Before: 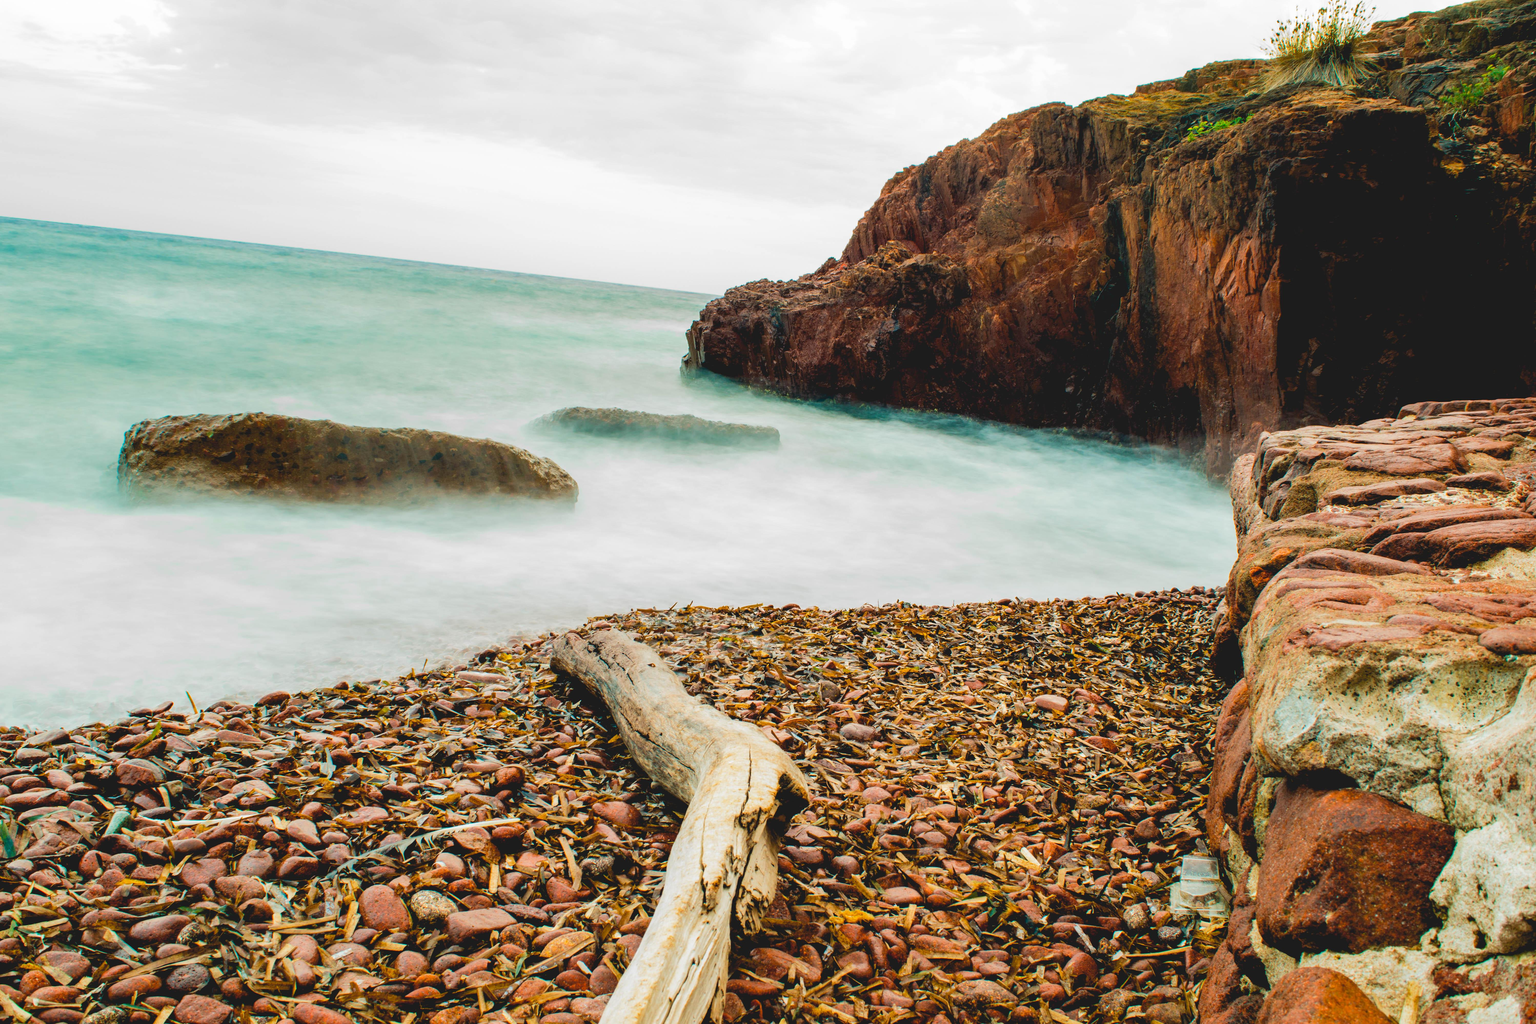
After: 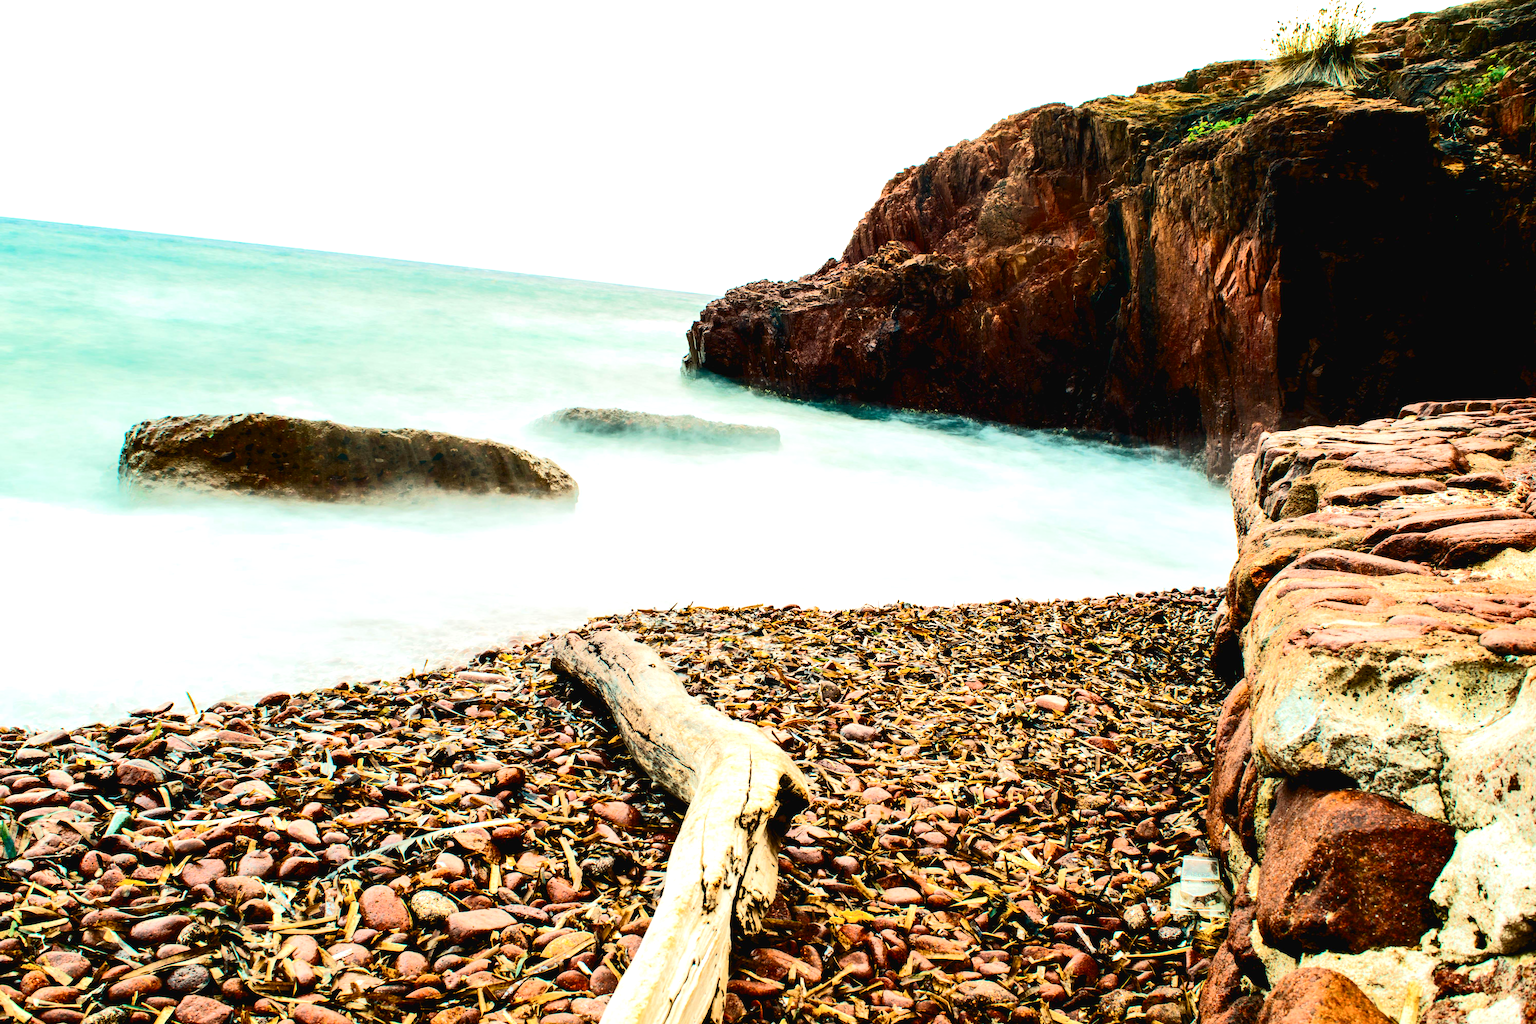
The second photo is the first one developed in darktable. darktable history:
exposure: black level correction 0, exposure 0.697 EV, compensate exposure bias true, compensate highlight preservation false
tone curve: curves: ch0 [(0, 0) (0.003, 0.005) (0.011, 0.006) (0.025, 0.004) (0.044, 0.004) (0.069, 0.007) (0.1, 0.014) (0.136, 0.018) (0.177, 0.034) (0.224, 0.065) (0.277, 0.089) (0.335, 0.143) (0.399, 0.219) (0.468, 0.327) (0.543, 0.455) (0.623, 0.63) (0.709, 0.786) (0.801, 0.87) (0.898, 0.922) (1, 1)], color space Lab, independent channels, preserve colors none
